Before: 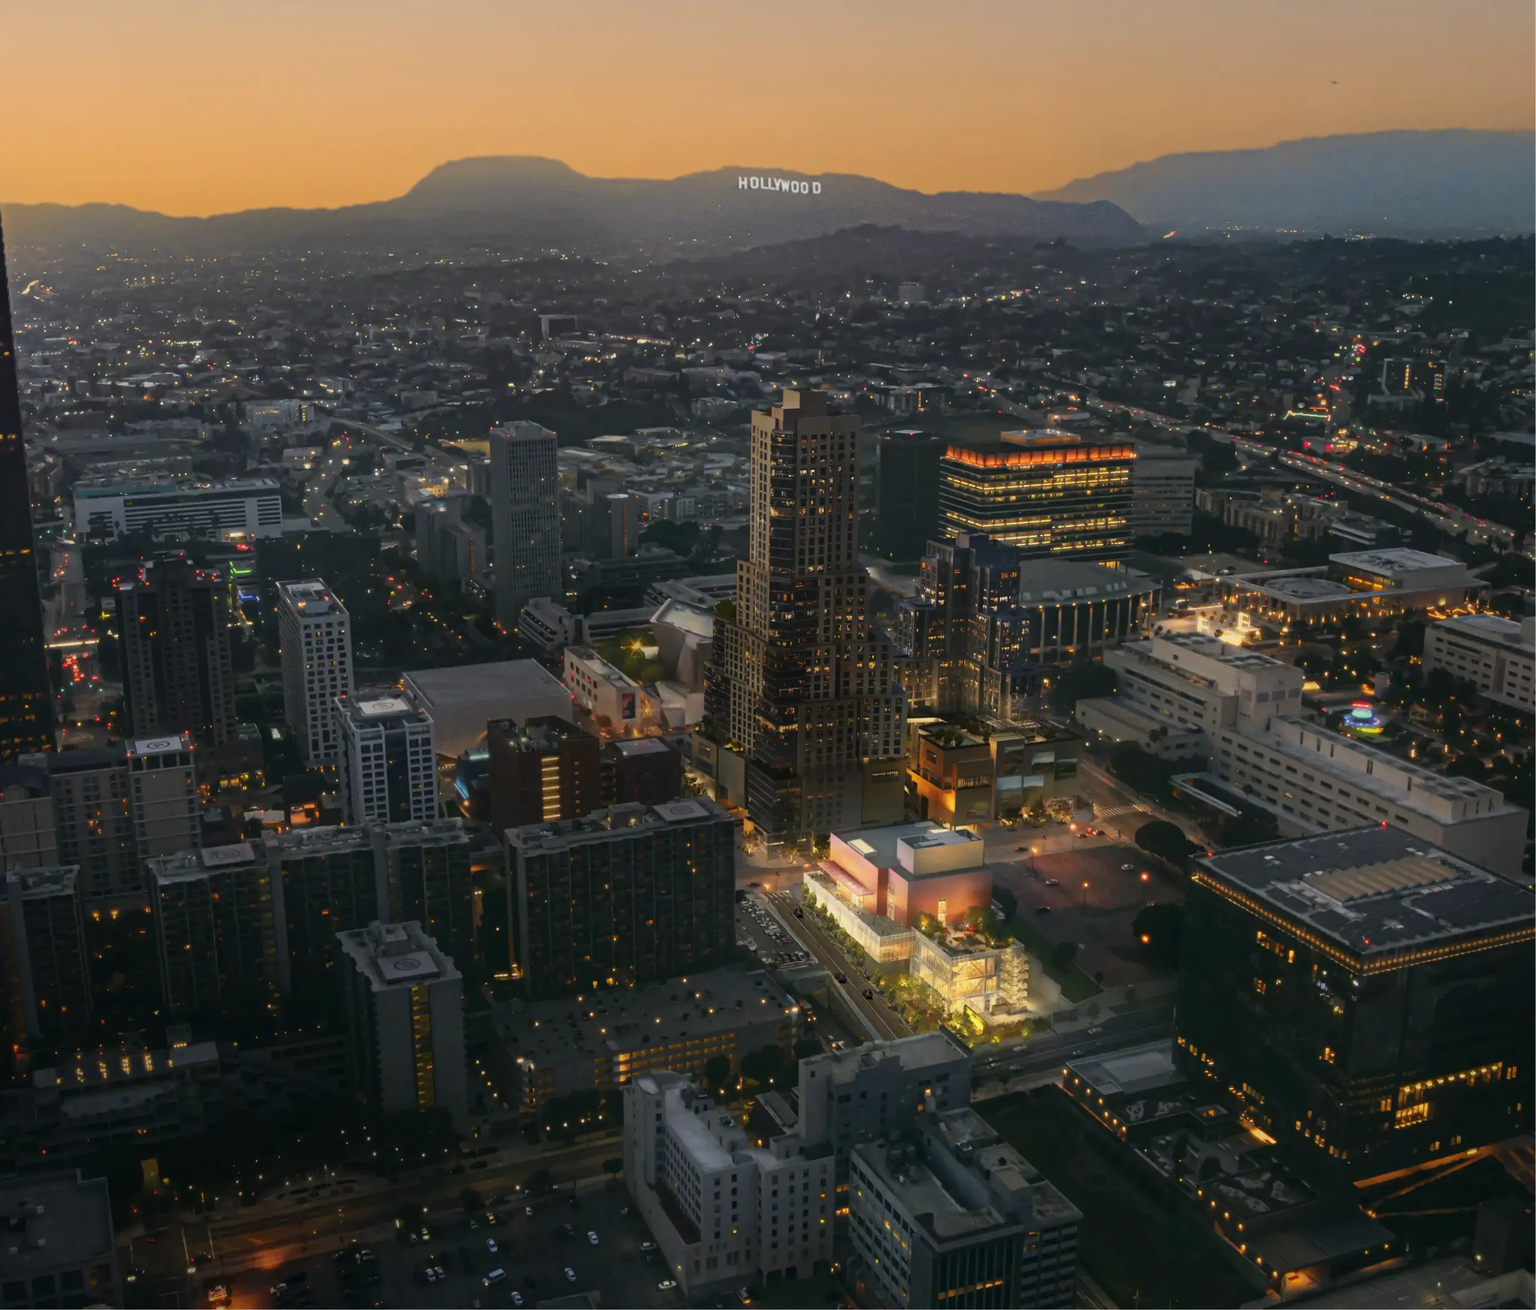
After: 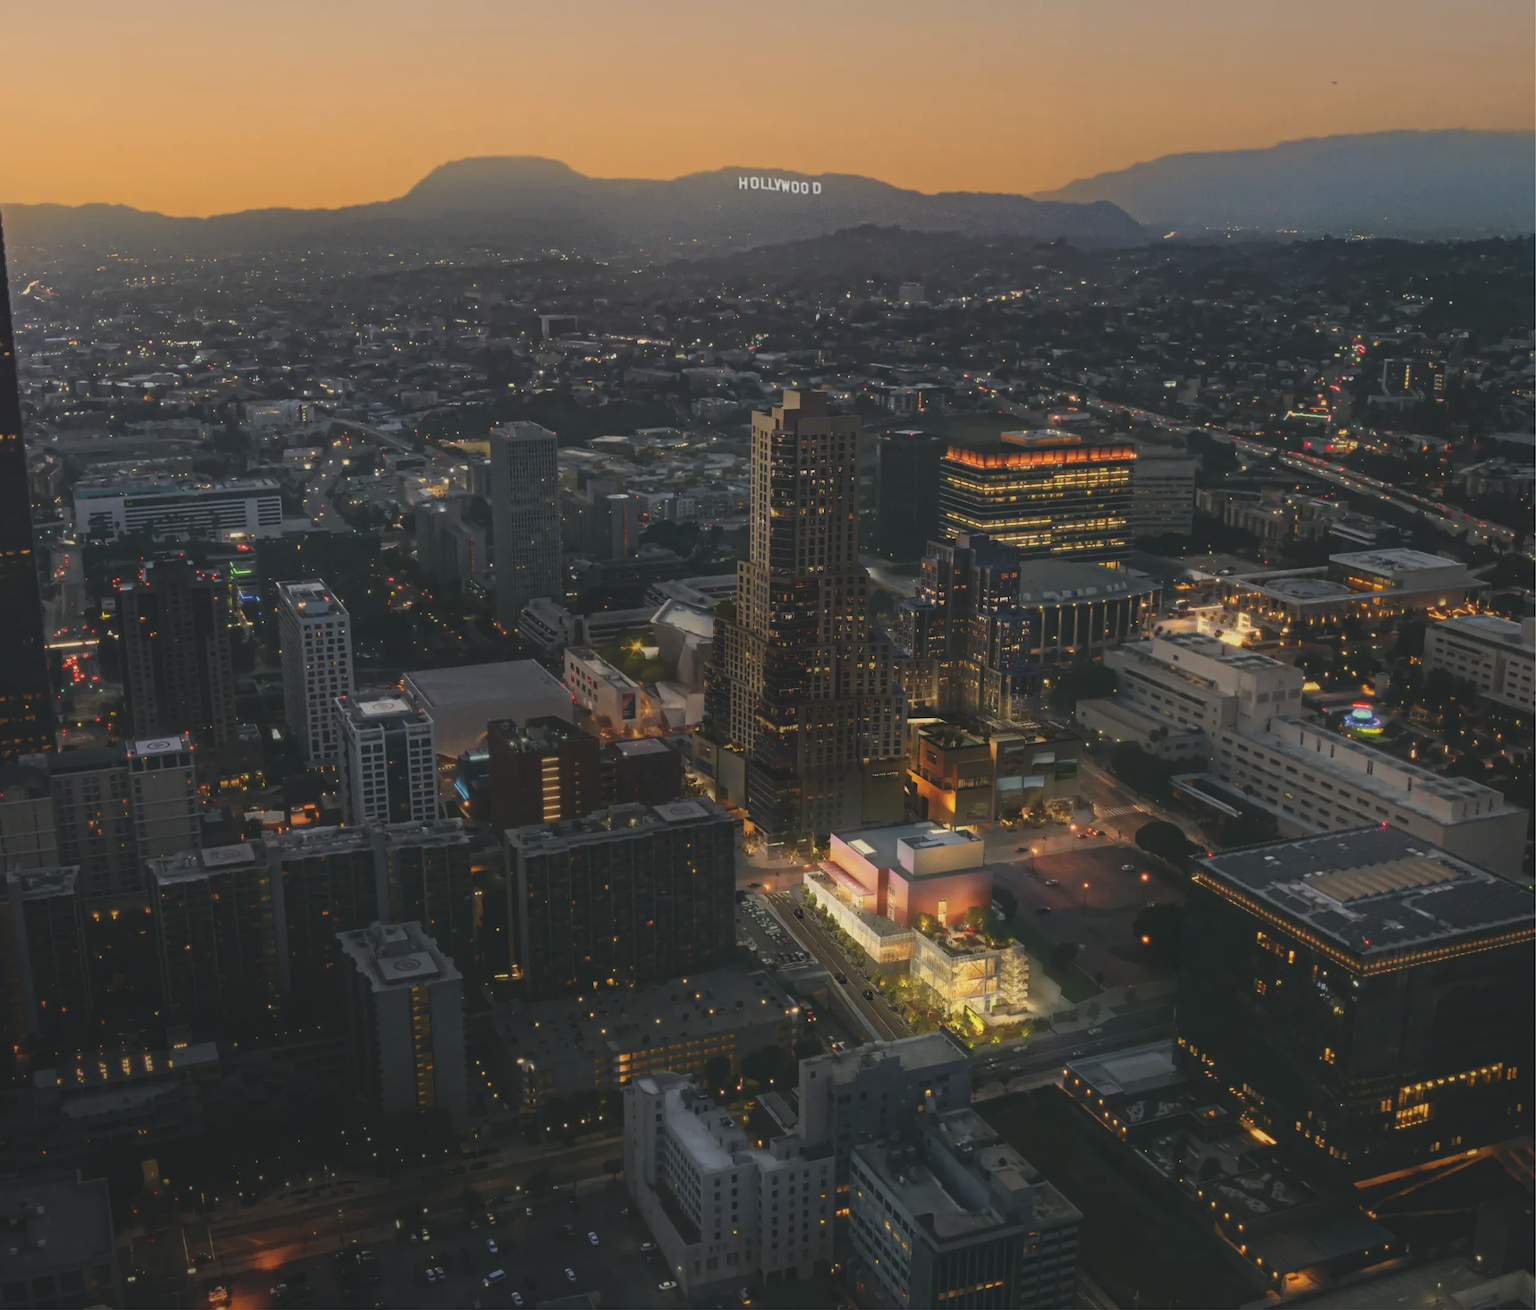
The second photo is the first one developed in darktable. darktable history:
exposure: black level correction -0.014, exposure -0.185 EV, compensate highlight preservation false
